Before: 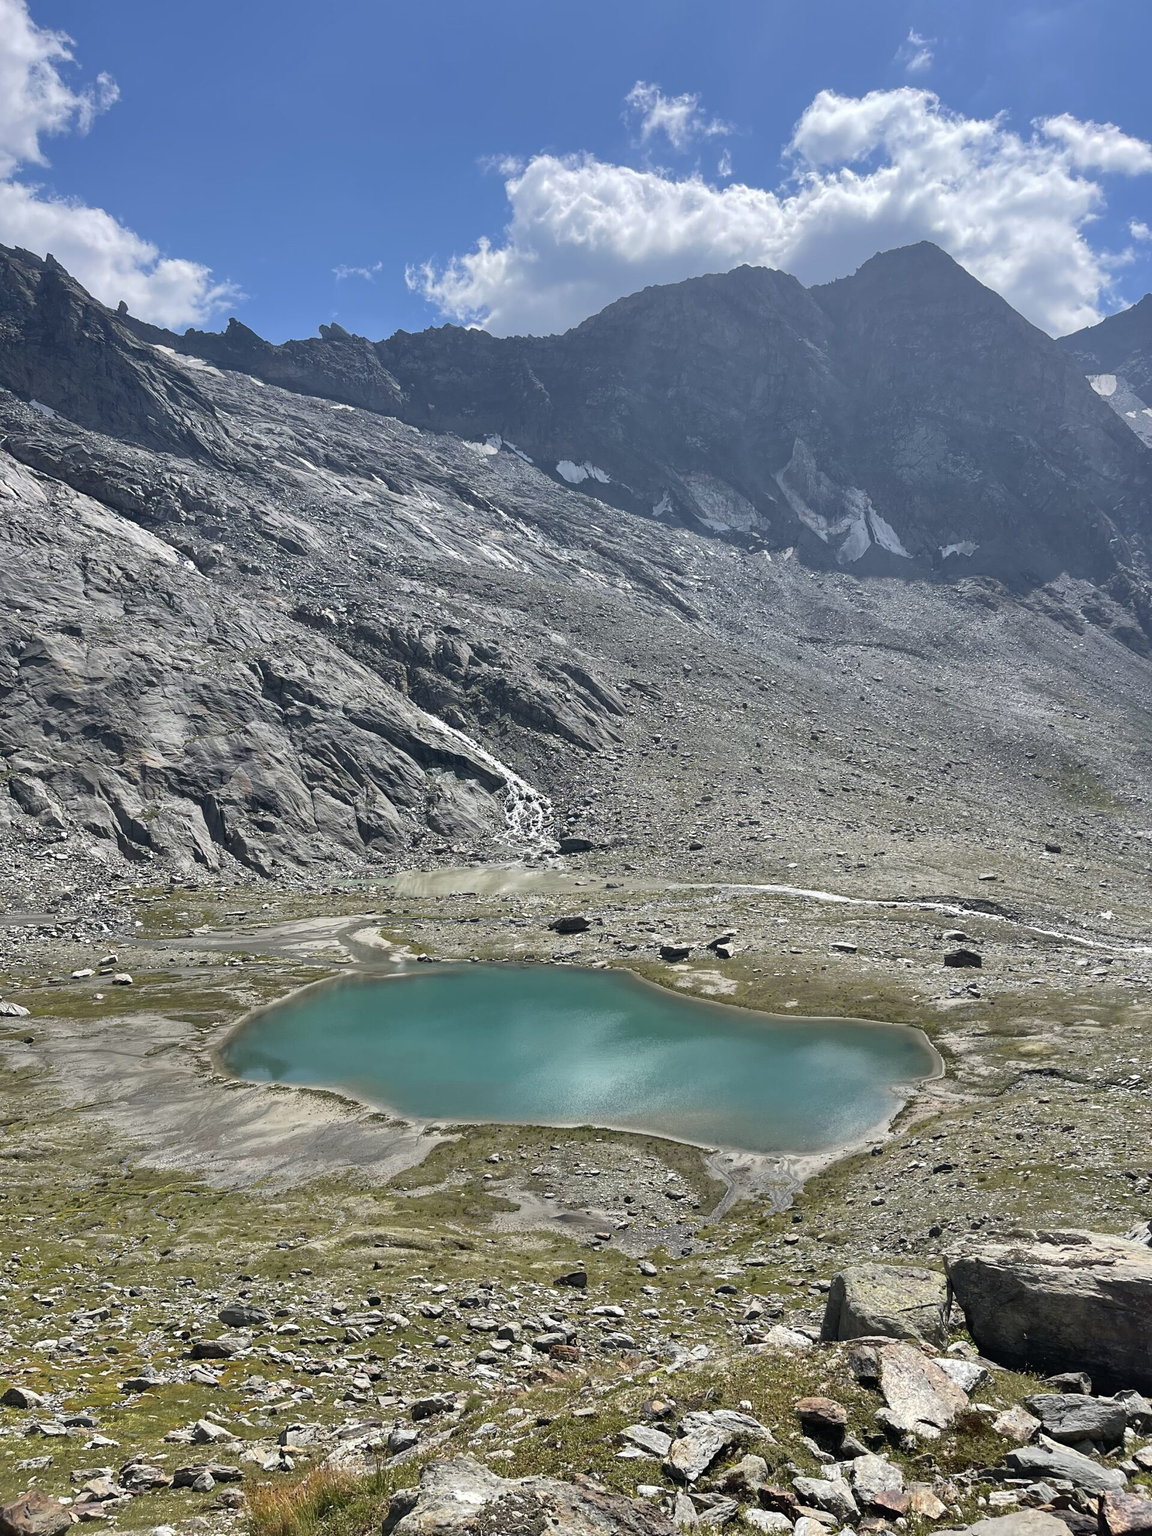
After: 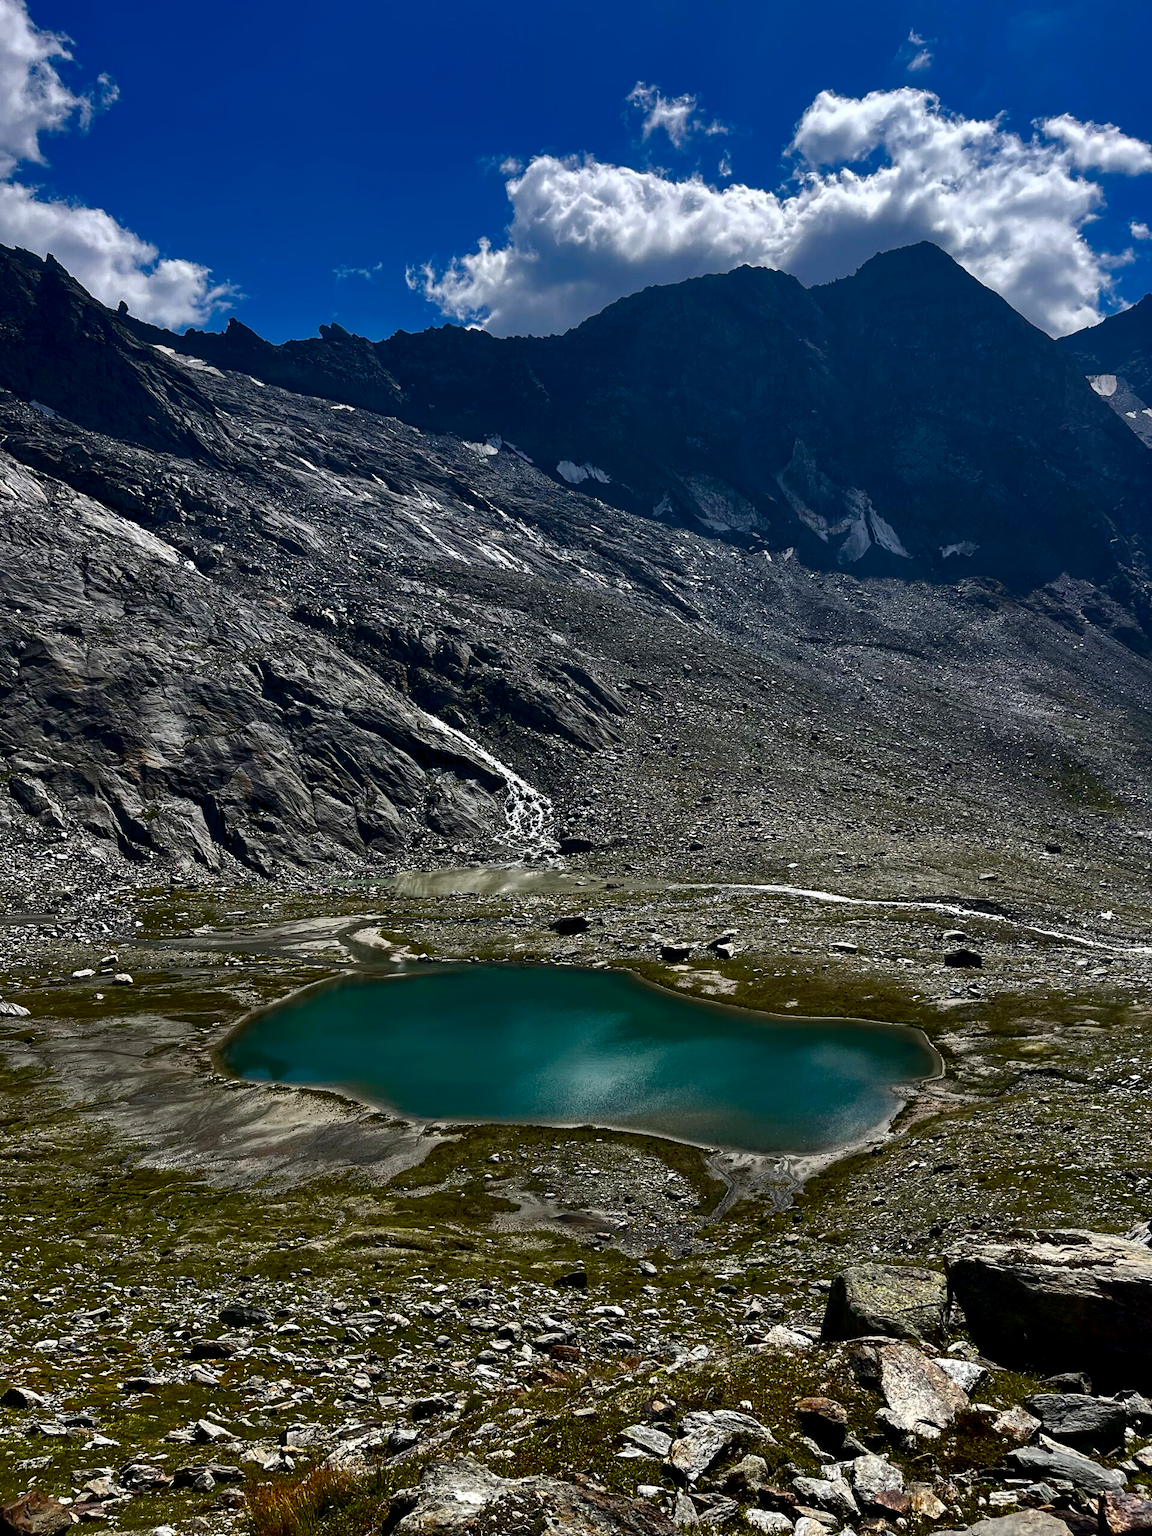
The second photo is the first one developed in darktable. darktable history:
color balance rgb: perceptual saturation grading › global saturation 27.793%, perceptual saturation grading › highlights -25.029%, perceptual saturation grading › mid-tones 25.571%, perceptual saturation grading › shadows 49.863%
contrast brightness saturation: contrast 0.088, brightness -0.585, saturation 0.174
base curve: curves: ch0 [(0.017, 0) (0.425, 0.441) (0.844, 0.933) (1, 1)]
